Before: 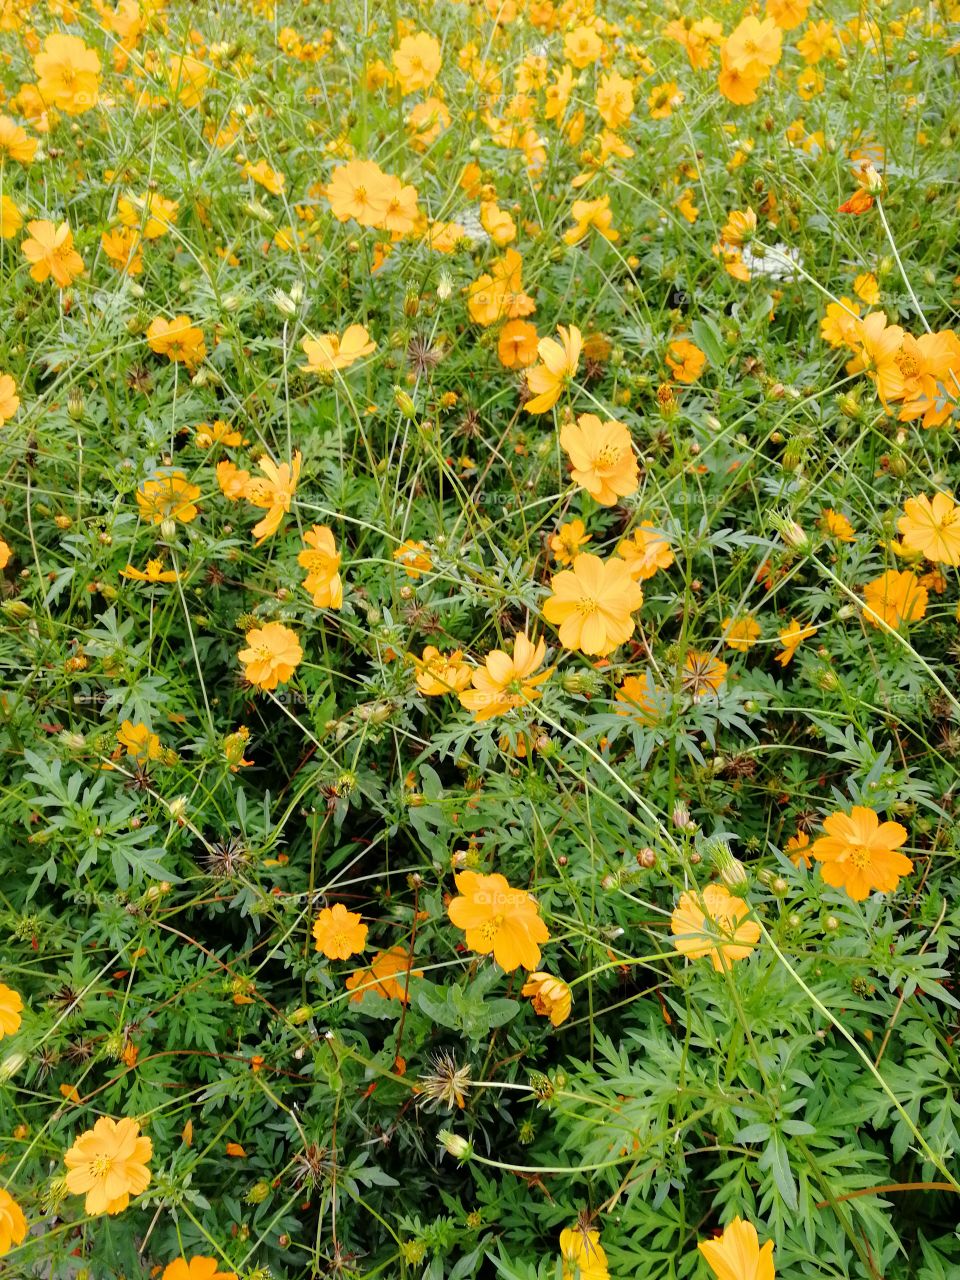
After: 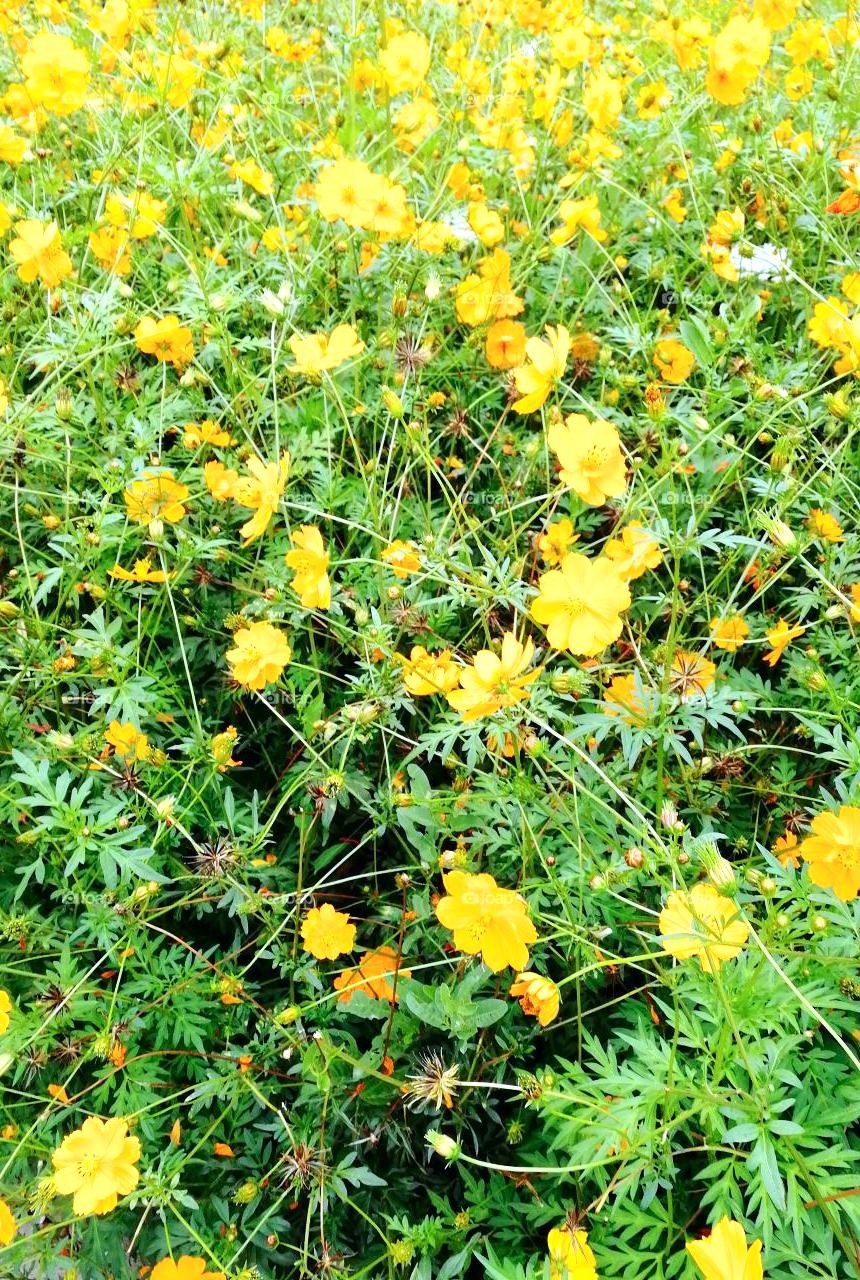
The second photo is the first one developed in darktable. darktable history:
exposure: black level correction 0, exposure 0.692 EV, compensate highlight preservation false
crop and rotate: left 1.349%, right 8.988%
contrast brightness saturation: contrast 0.145, brightness -0.006, saturation 0.101
color calibration: illuminant custom, x 0.368, y 0.373, temperature 4336.71 K
